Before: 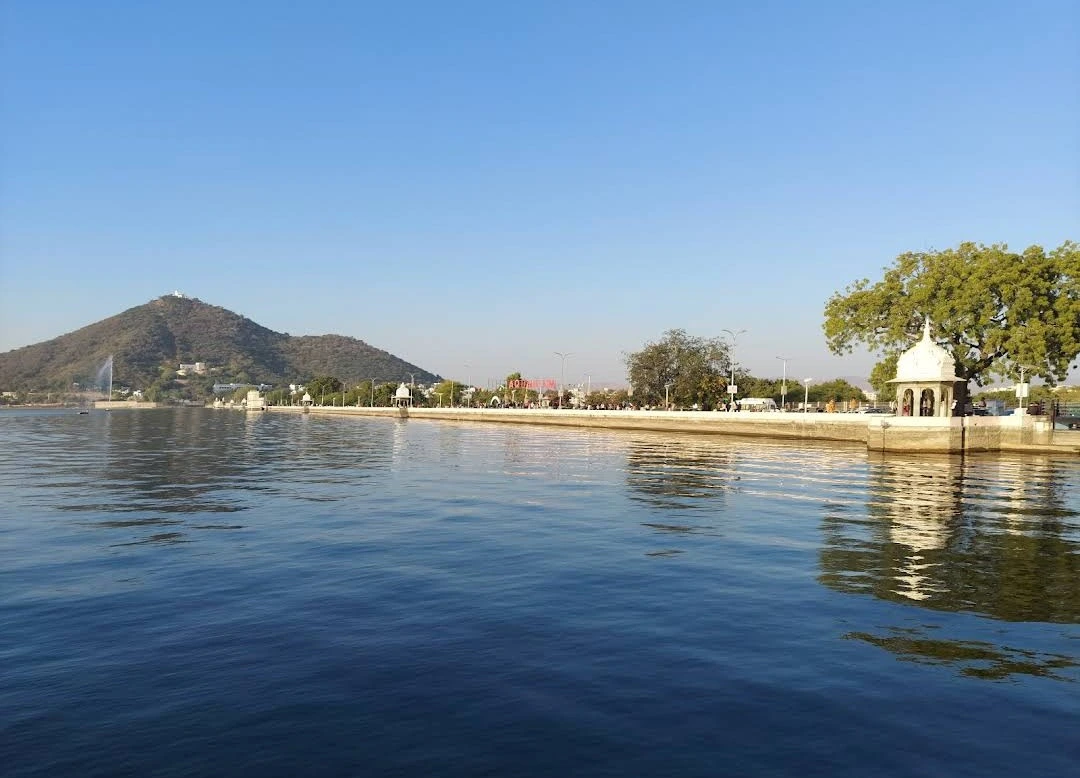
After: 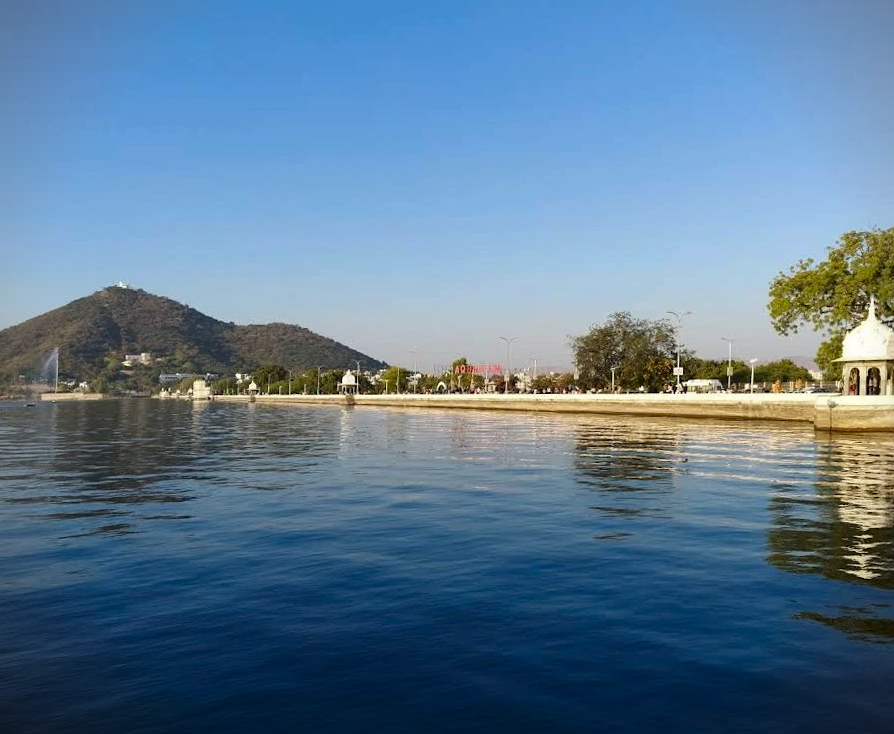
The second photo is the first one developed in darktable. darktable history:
vignetting: fall-off start 92.7%
contrast brightness saturation: contrast 0.069, brightness -0.14, saturation 0.119
crop and rotate: angle 0.933°, left 4.079%, top 0.917%, right 11.224%, bottom 2.573%
